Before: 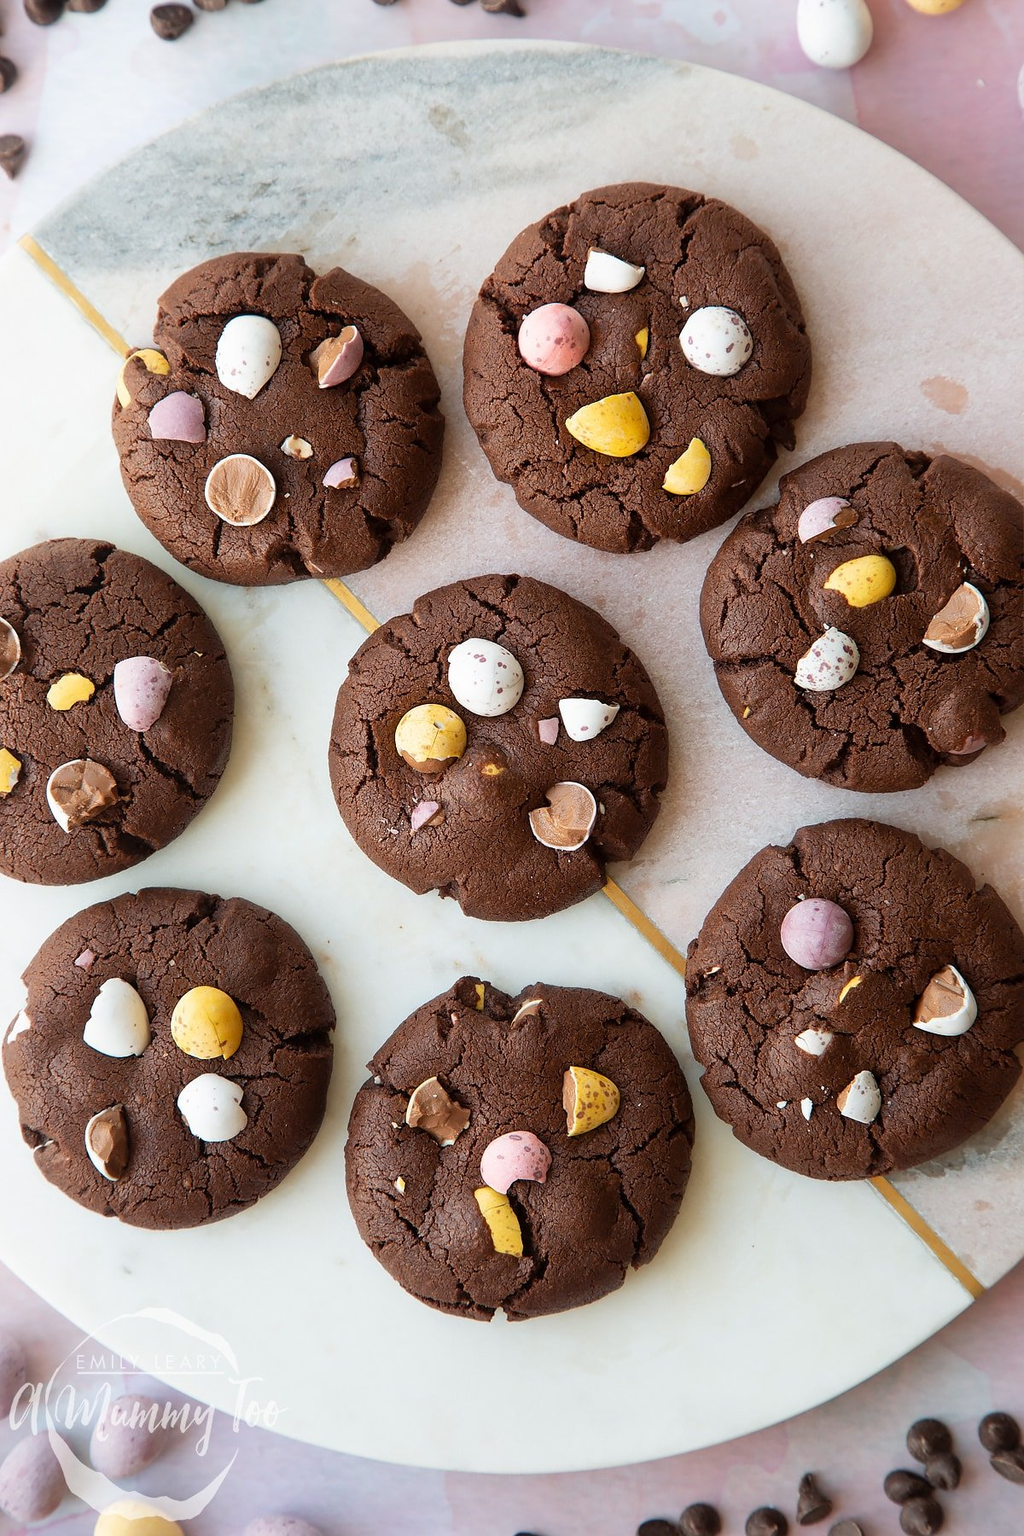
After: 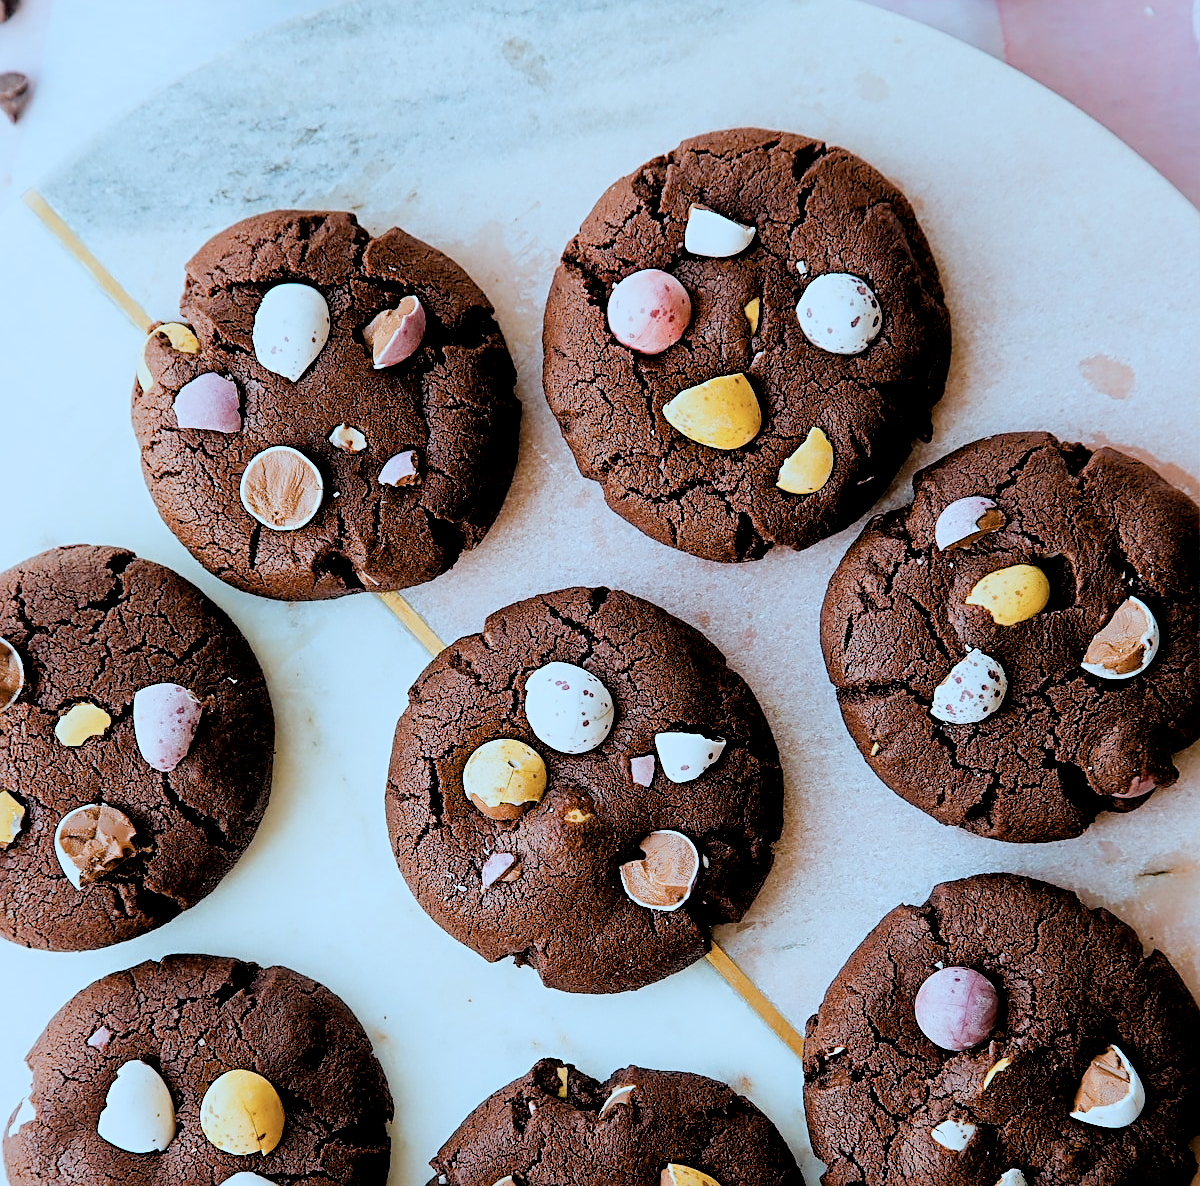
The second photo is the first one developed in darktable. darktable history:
crop and rotate: top 4.796%, bottom 29.271%
color correction: highlights a* -10.44, highlights b* -18.89
exposure: black level correction 0.001, compensate exposure bias true, compensate highlight preservation false
local contrast: highlights 101%, shadows 102%, detail 120%, midtone range 0.2
filmic rgb: black relative exposure -2.95 EV, white relative exposure 4.56 EV, hardness 1.75, contrast 1.239
sharpen: radius 3.077
tone equalizer: -8 EV -0.422 EV, -7 EV -0.407 EV, -6 EV -0.294 EV, -5 EV -0.201 EV, -3 EV 0.232 EV, -2 EV 0.358 EV, -1 EV 0.394 EV, +0 EV 0.421 EV
color balance rgb: highlights gain › chroma 0.875%, highlights gain › hue 25.88°, perceptual saturation grading › global saturation 23.48%, perceptual saturation grading › highlights -23.607%, perceptual saturation grading › mid-tones 24.17%, perceptual saturation grading › shadows 40.42%
